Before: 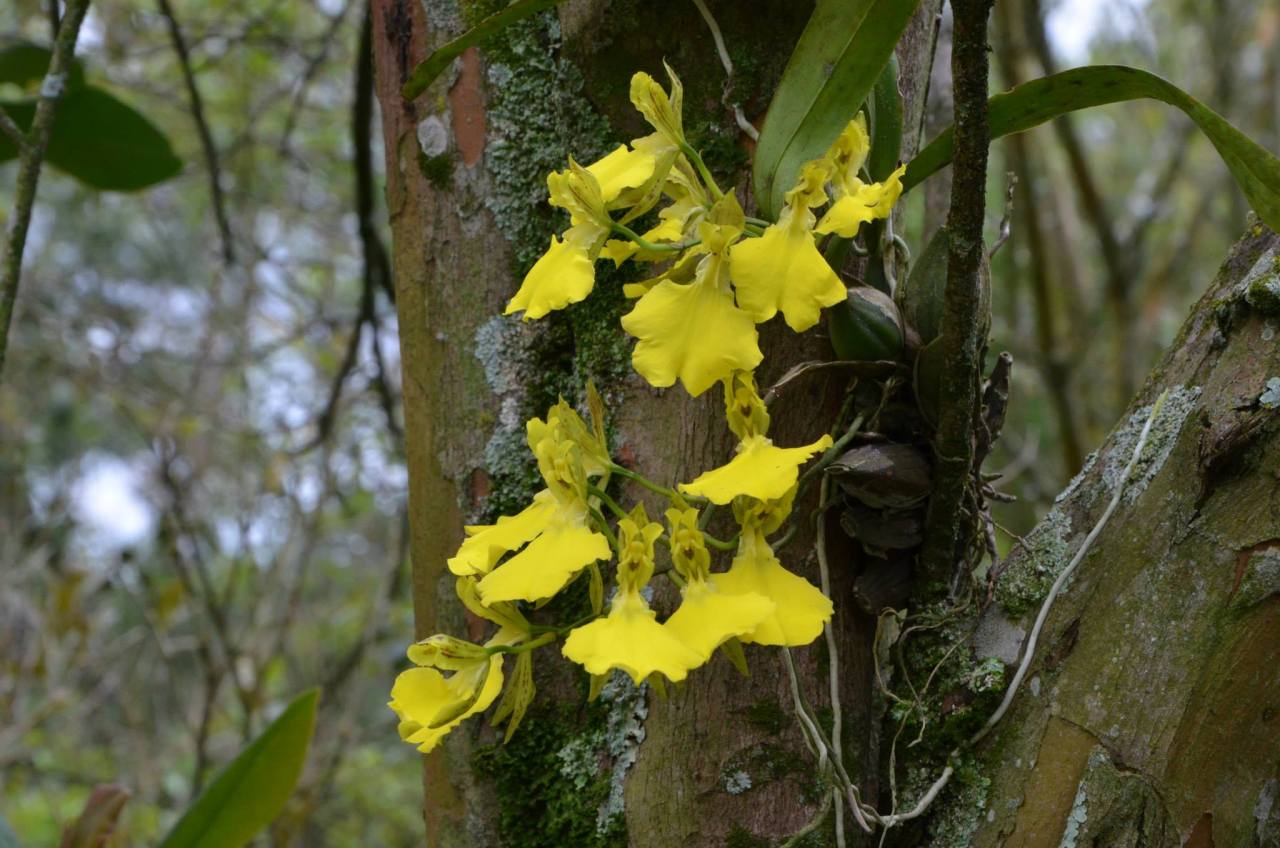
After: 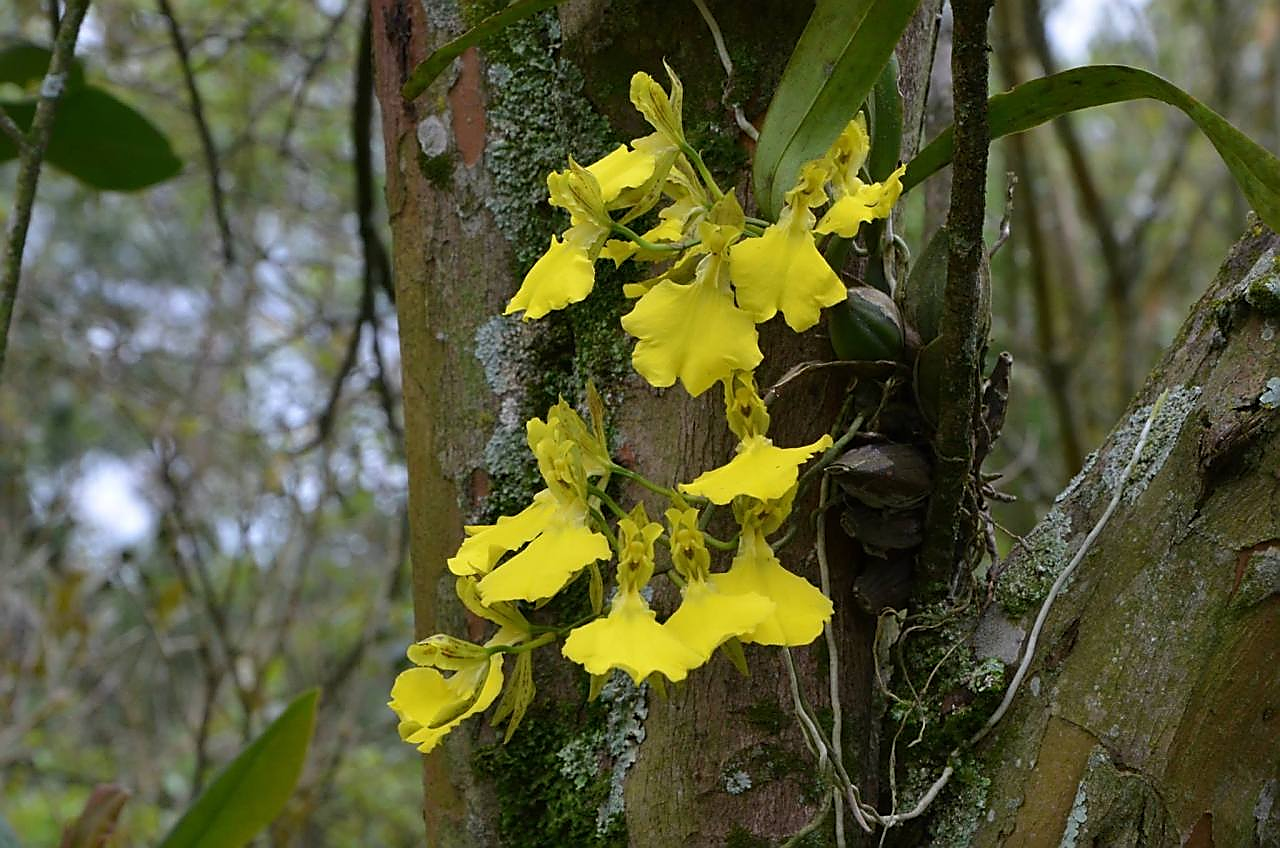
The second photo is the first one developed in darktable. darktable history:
sharpen: radius 1.402, amount 1.259, threshold 0.804
